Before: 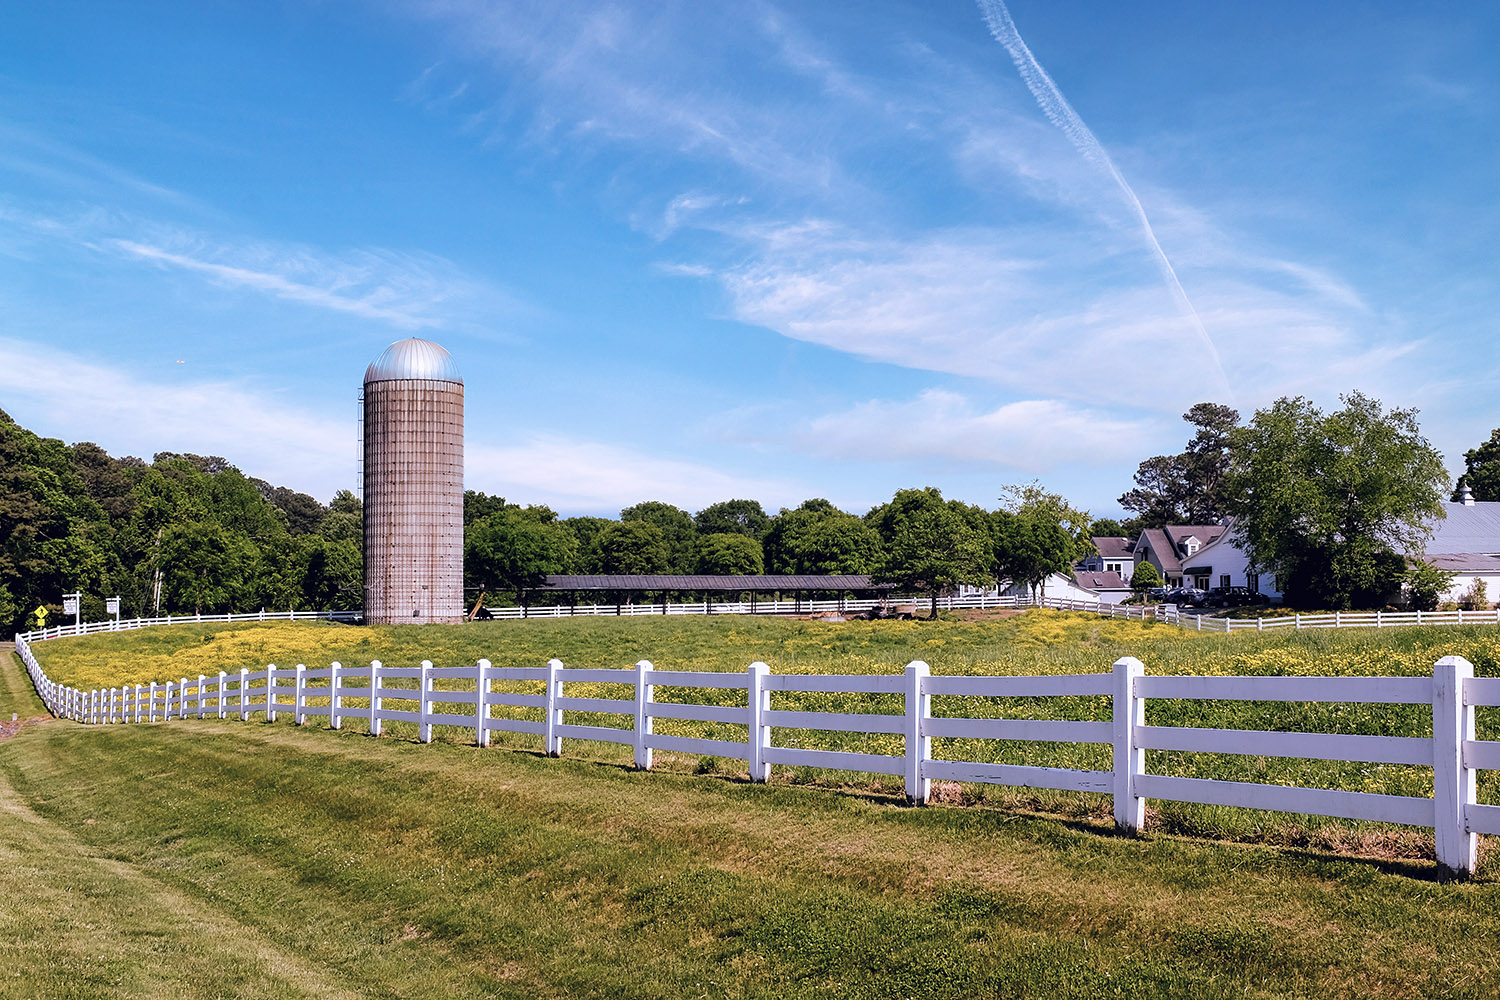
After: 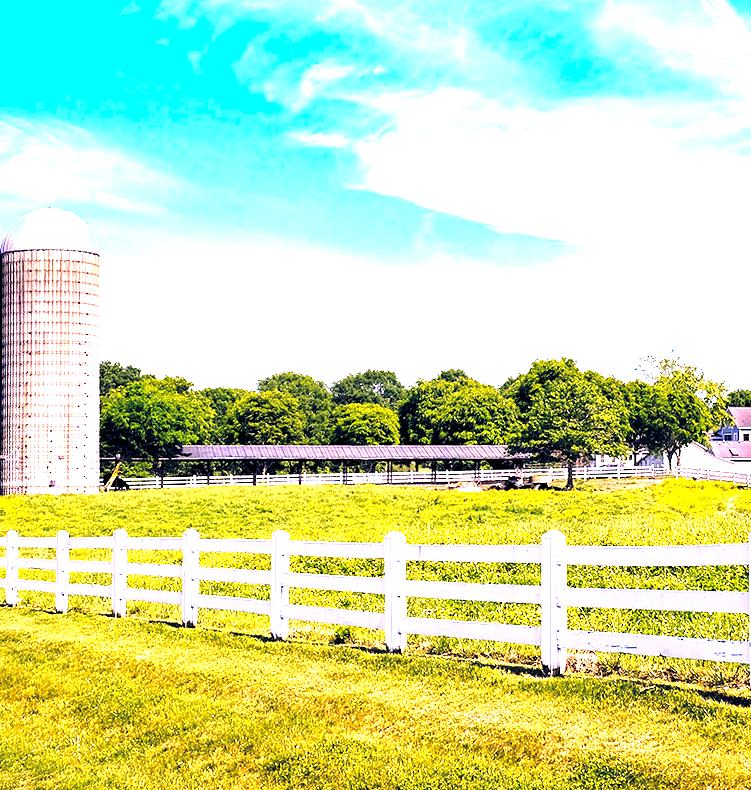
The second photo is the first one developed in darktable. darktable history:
tone equalizer: on, module defaults
color correction: highlights b* -0.028
exposure: black level correction 0.001, exposure 1.8 EV, compensate exposure bias true, compensate highlight preservation false
crop and rotate: angle 0.012°, left 24.301%, top 13.033%, right 25.609%, bottom 7.878%
color balance rgb: shadows lift › chroma 2.488%, shadows lift › hue 190.52°, power › hue 212.1°, highlights gain › chroma 2.926%, highlights gain › hue 62.25°, global offset › luminance -0.484%, linear chroma grading › global chroma 14.999%, perceptual saturation grading › global saturation -0.073%, perceptual brilliance grading › highlights 8.58%, perceptual brilliance grading › mid-tones 3.643%, perceptual brilliance grading › shadows 1.998%, global vibrance 24.421%
haze removal: adaptive false
